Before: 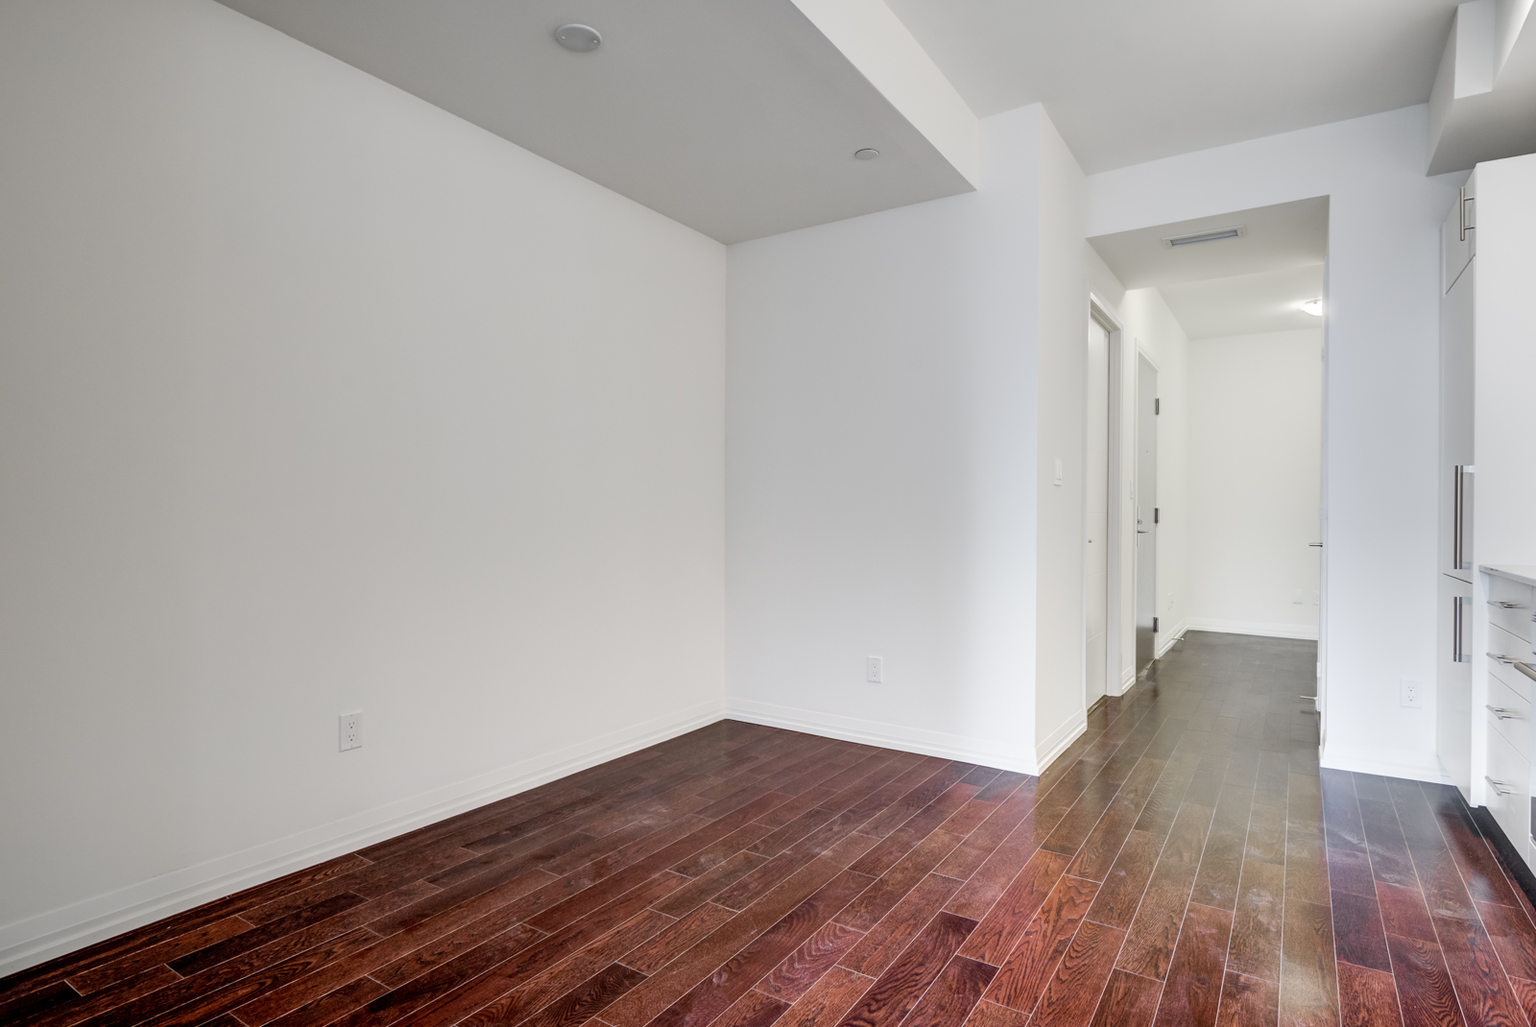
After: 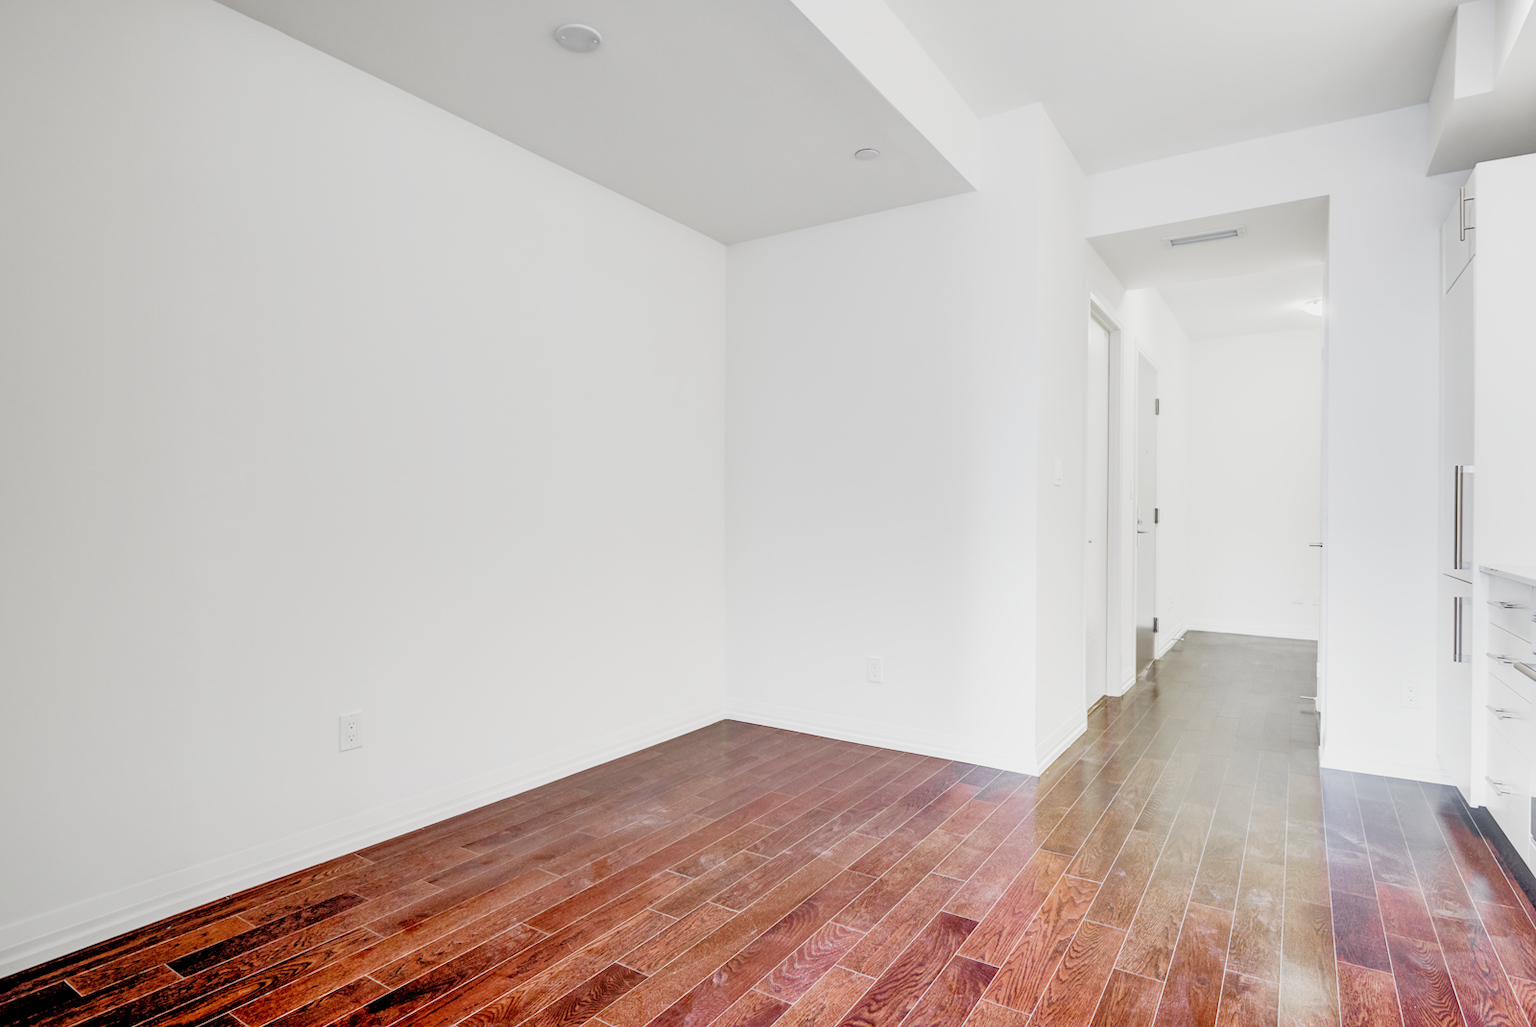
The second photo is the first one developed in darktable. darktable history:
tone equalizer: -7 EV 0.156 EV, -6 EV 0.577 EV, -5 EV 1.19 EV, -4 EV 1.32 EV, -3 EV 1.14 EV, -2 EV 0.6 EV, -1 EV 0.16 EV
exposure: black level correction 0, exposure 1 EV, compensate highlight preservation false
filmic rgb: black relative exposure -7.65 EV, white relative exposure 4.56 EV, hardness 3.61, add noise in highlights 0.001, preserve chrominance no, color science v3 (2019), use custom middle-gray values true, contrast in highlights soft
